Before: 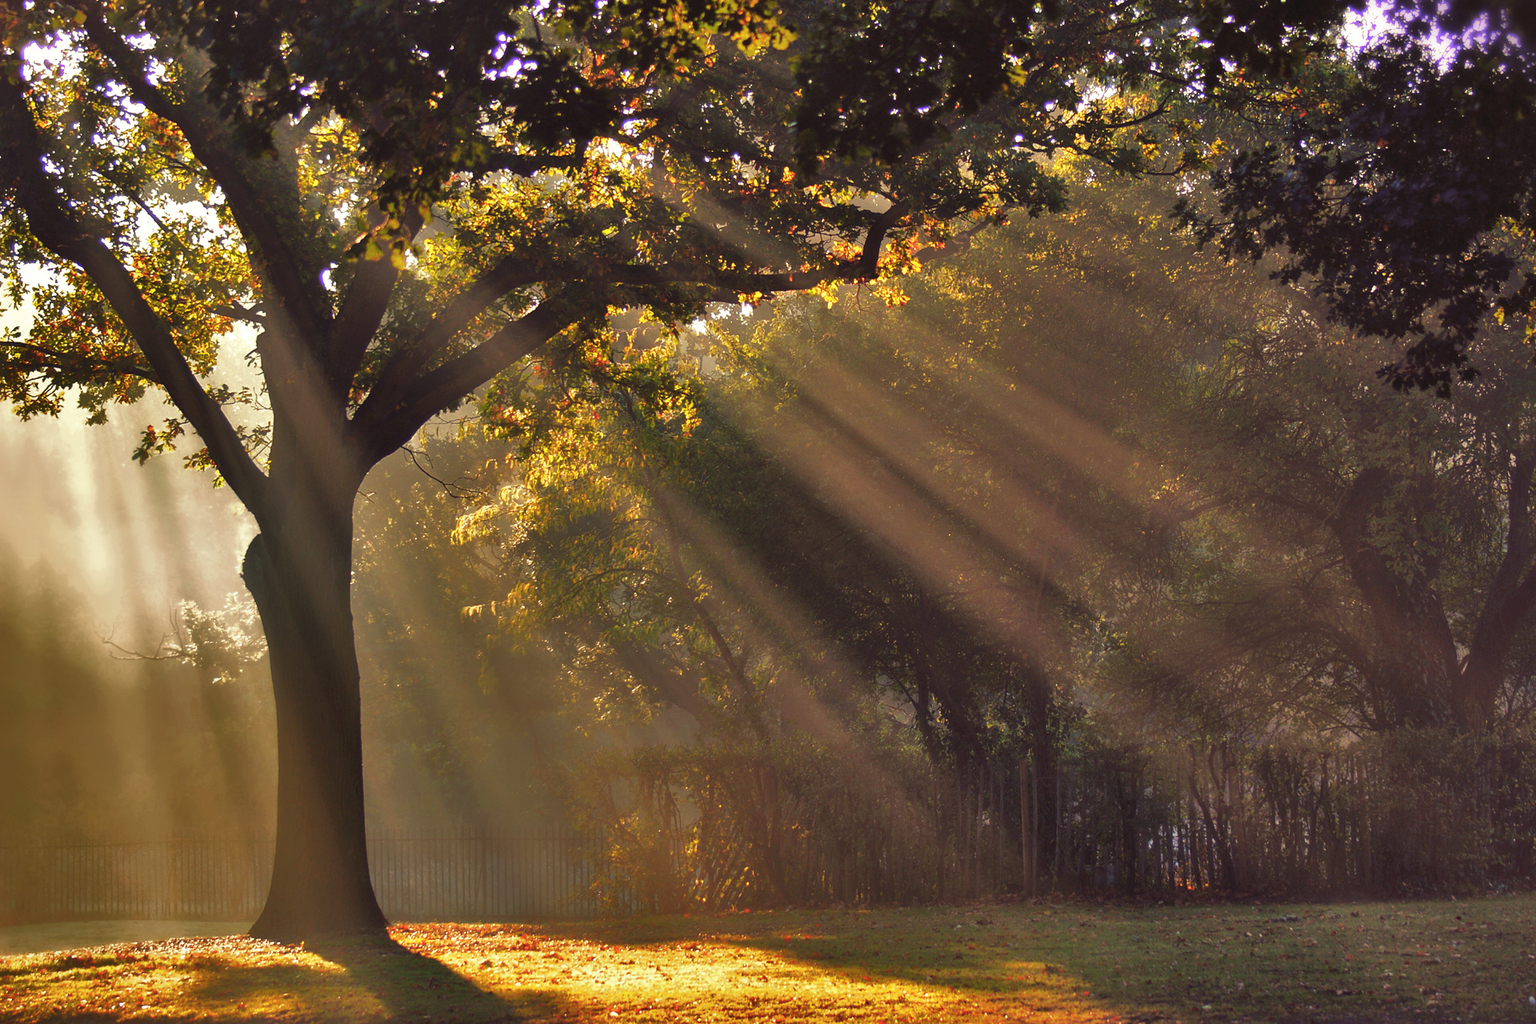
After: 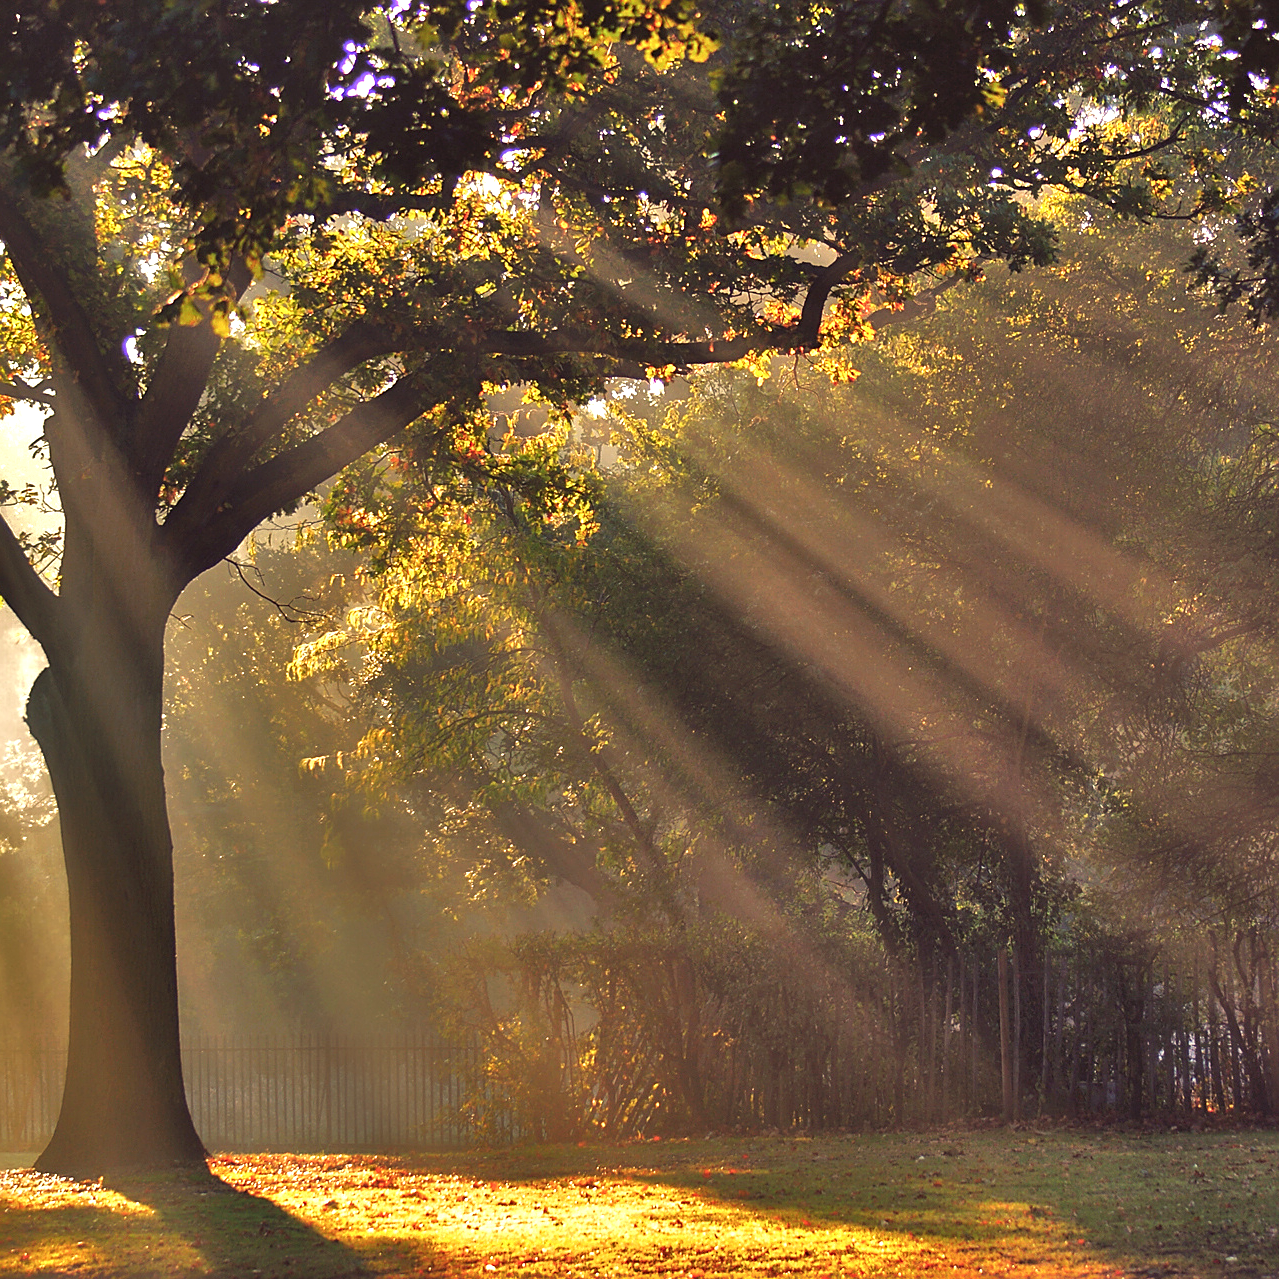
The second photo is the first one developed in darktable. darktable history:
crop and rotate: left 14.436%, right 18.898%
exposure: black level correction 0, exposure 0.5 EV, compensate exposure bias true, compensate highlight preservation false
sharpen: on, module defaults
